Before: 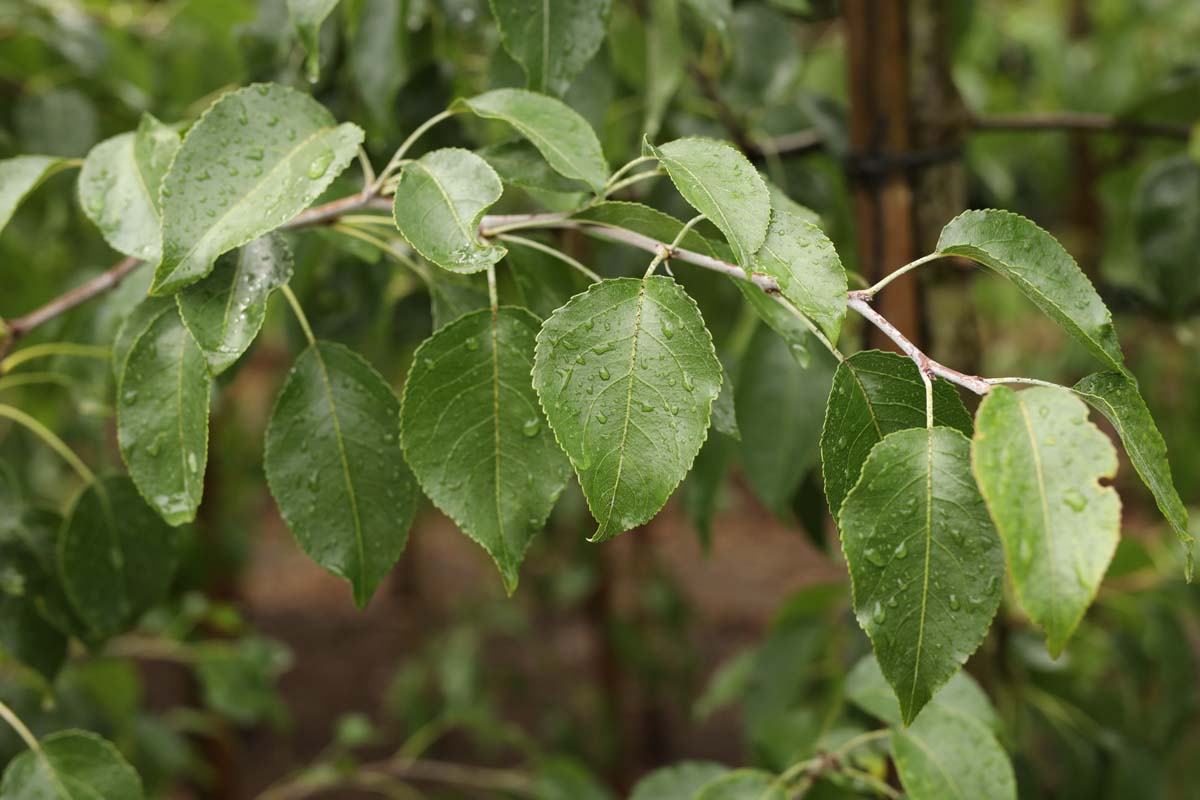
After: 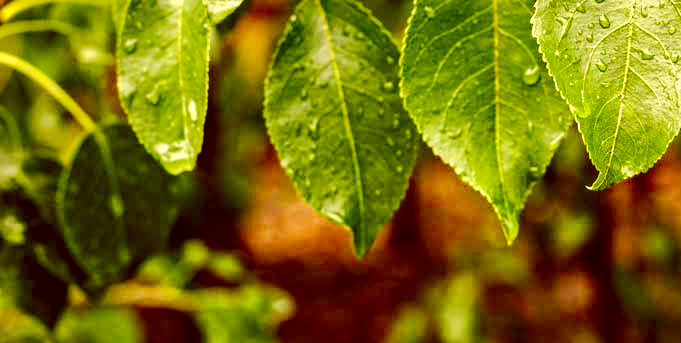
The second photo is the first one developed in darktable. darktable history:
shadows and highlights: shadows 39.93, highlights -59.83
haze removal: strength 0.278, distance 0.249, compatibility mode true, adaptive false
local contrast: highlights 65%, shadows 53%, detail 169%, midtone range 0.514
crop: top 44.031%, right 43.202%, bottom 13.004%
color correction: highlights a* 1.08, highlights b* 24.73, shadows a* 15.9, shadows b* 24.31
base curve: curves: ch0 [(0, 0) (0, 0) (0.002, 0.001) (0.008, 0.003) (0.019, 0.011) (0.037, 0.037) (0.064, 0.11) (0.102, 0.232) (0.152, 0.379) (0.216, 0.524) (0.296, 0.665) (0.394, 0.789) (0.512, 0.881) (0.651, 0.945) (0.813, 0.986) (1, 1)], preserve colors none
exposure: exposure 0.025 EV, compensate highlight preservation false
